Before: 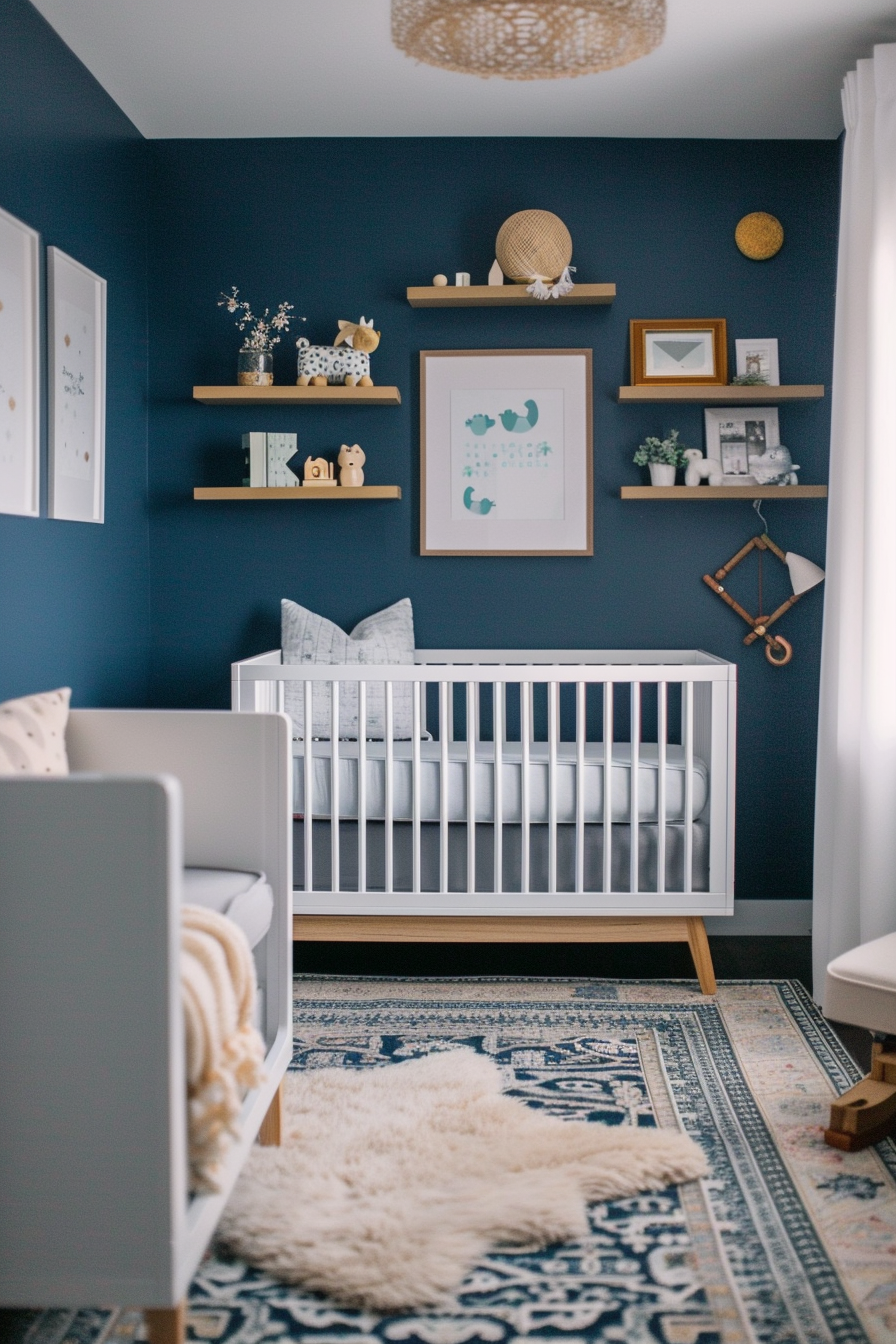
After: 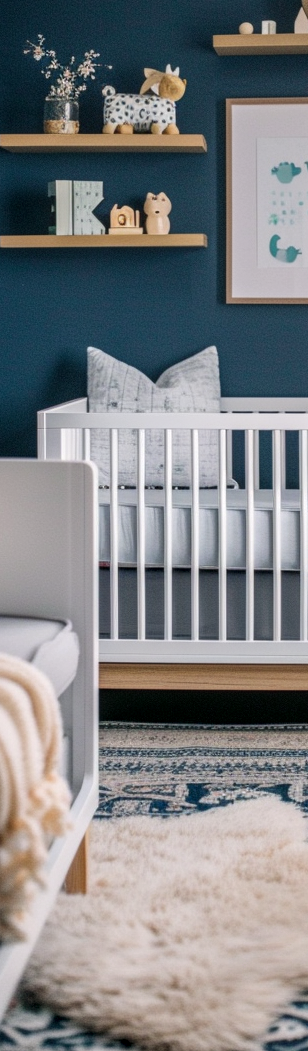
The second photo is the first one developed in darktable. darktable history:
crop and rotate: left 21.747%, top 18.784%, right 43.812%, bottom 2.982%
local contrast: detail 130%
